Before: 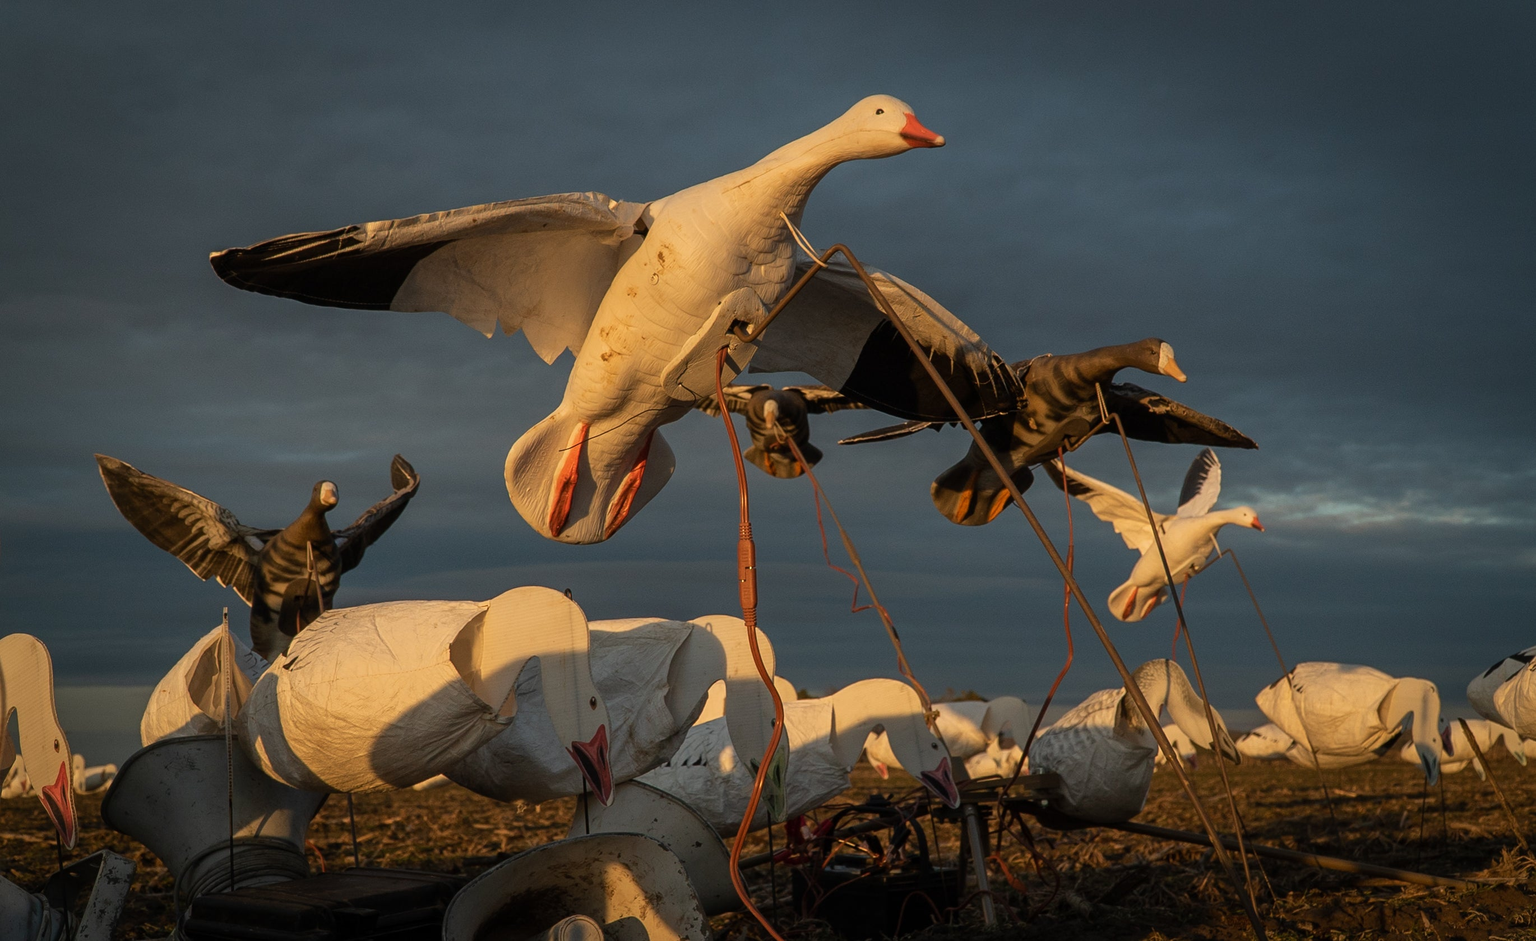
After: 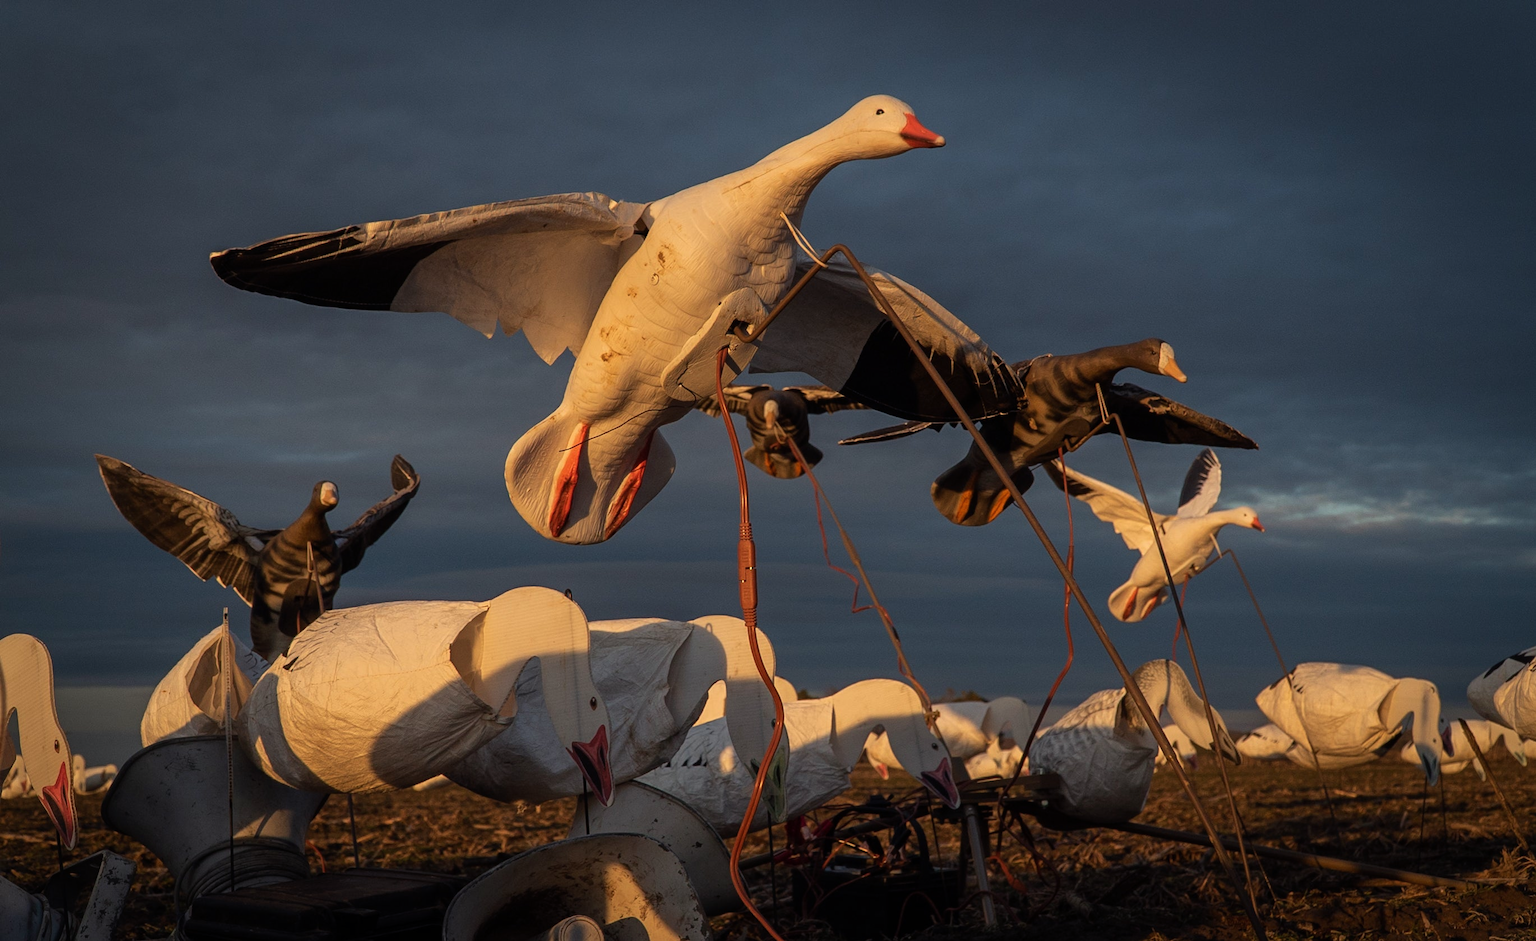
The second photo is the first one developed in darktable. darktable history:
color balance: gamma [0.9, 0.988, 0.975, 1.025], gain [1.05, 1, 1, 1]
exposure: black level correction 0, compensate exposure bias true, compensate highlight preservation false
